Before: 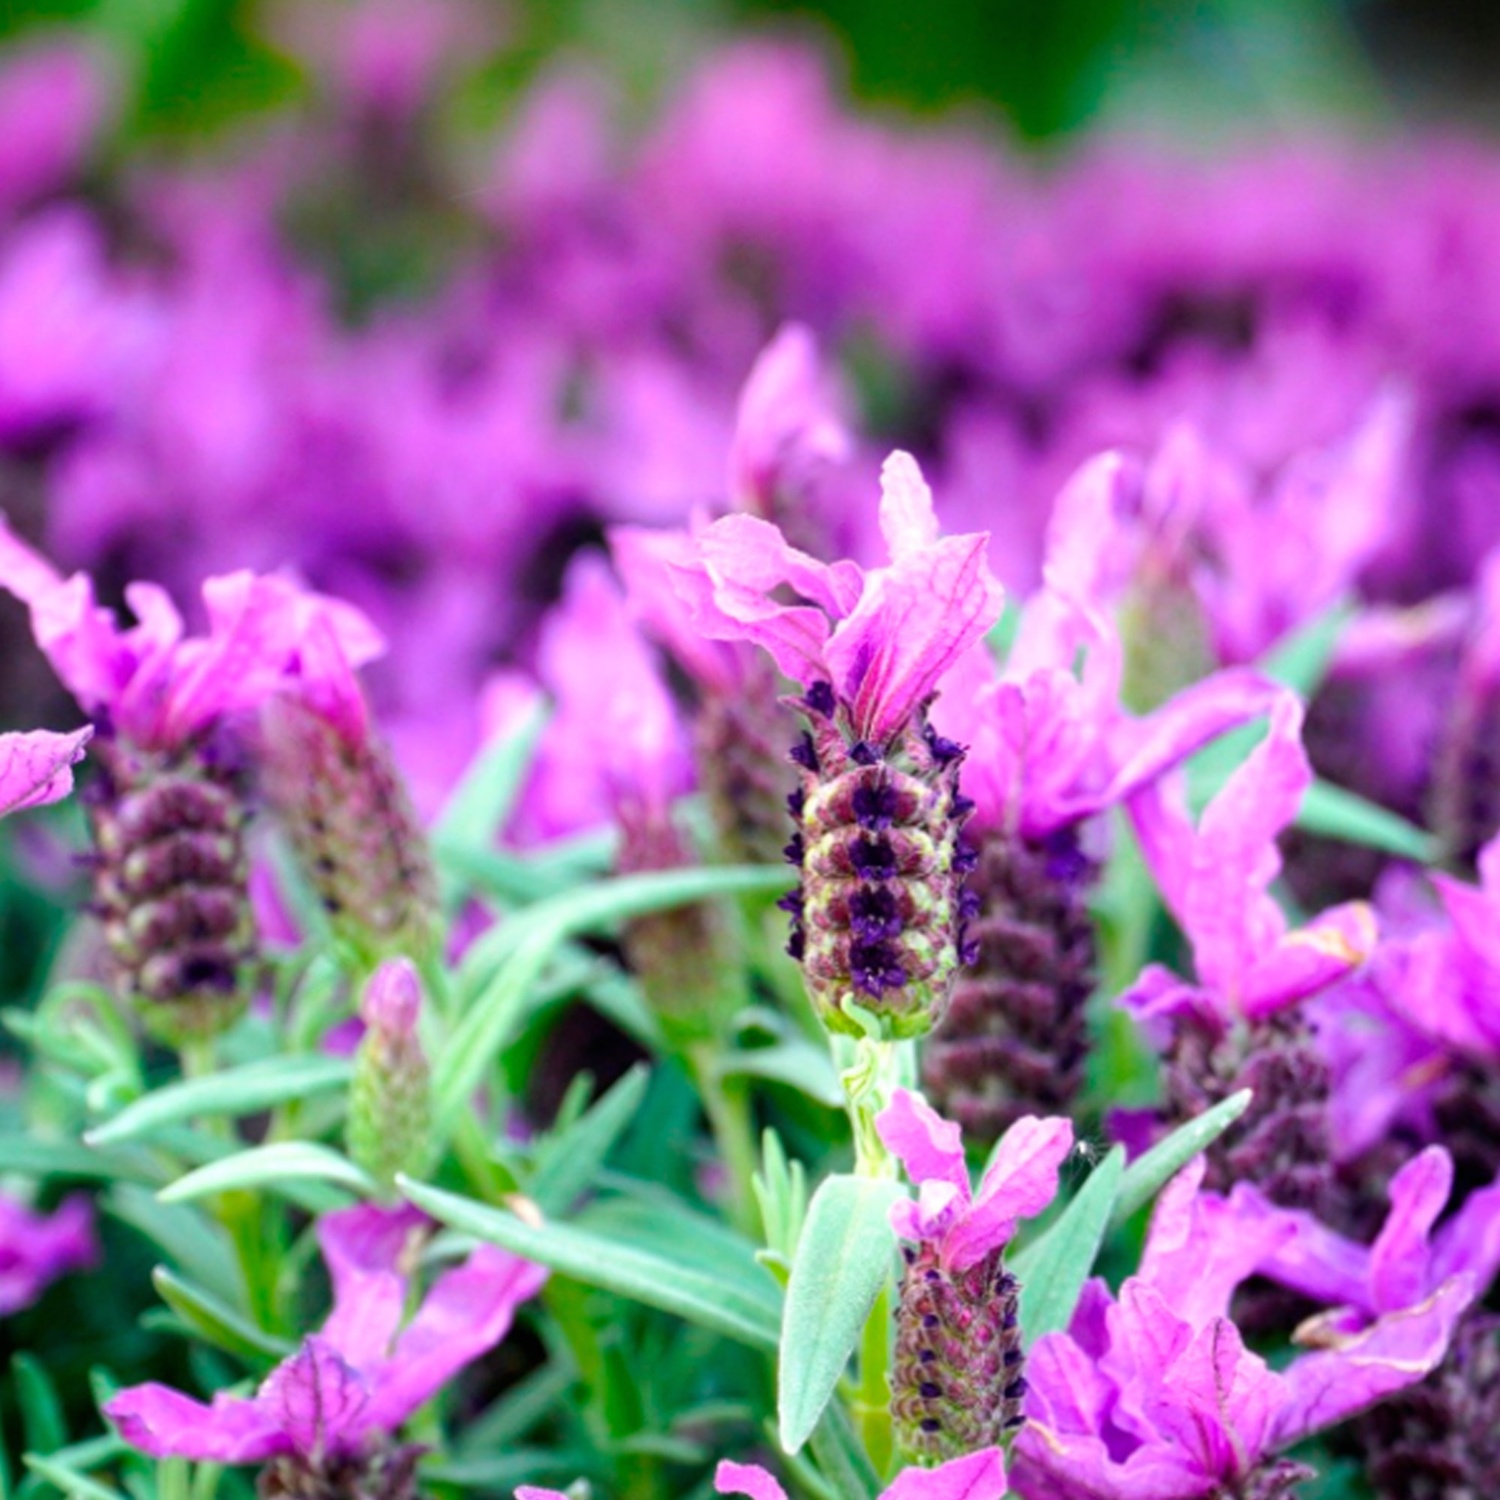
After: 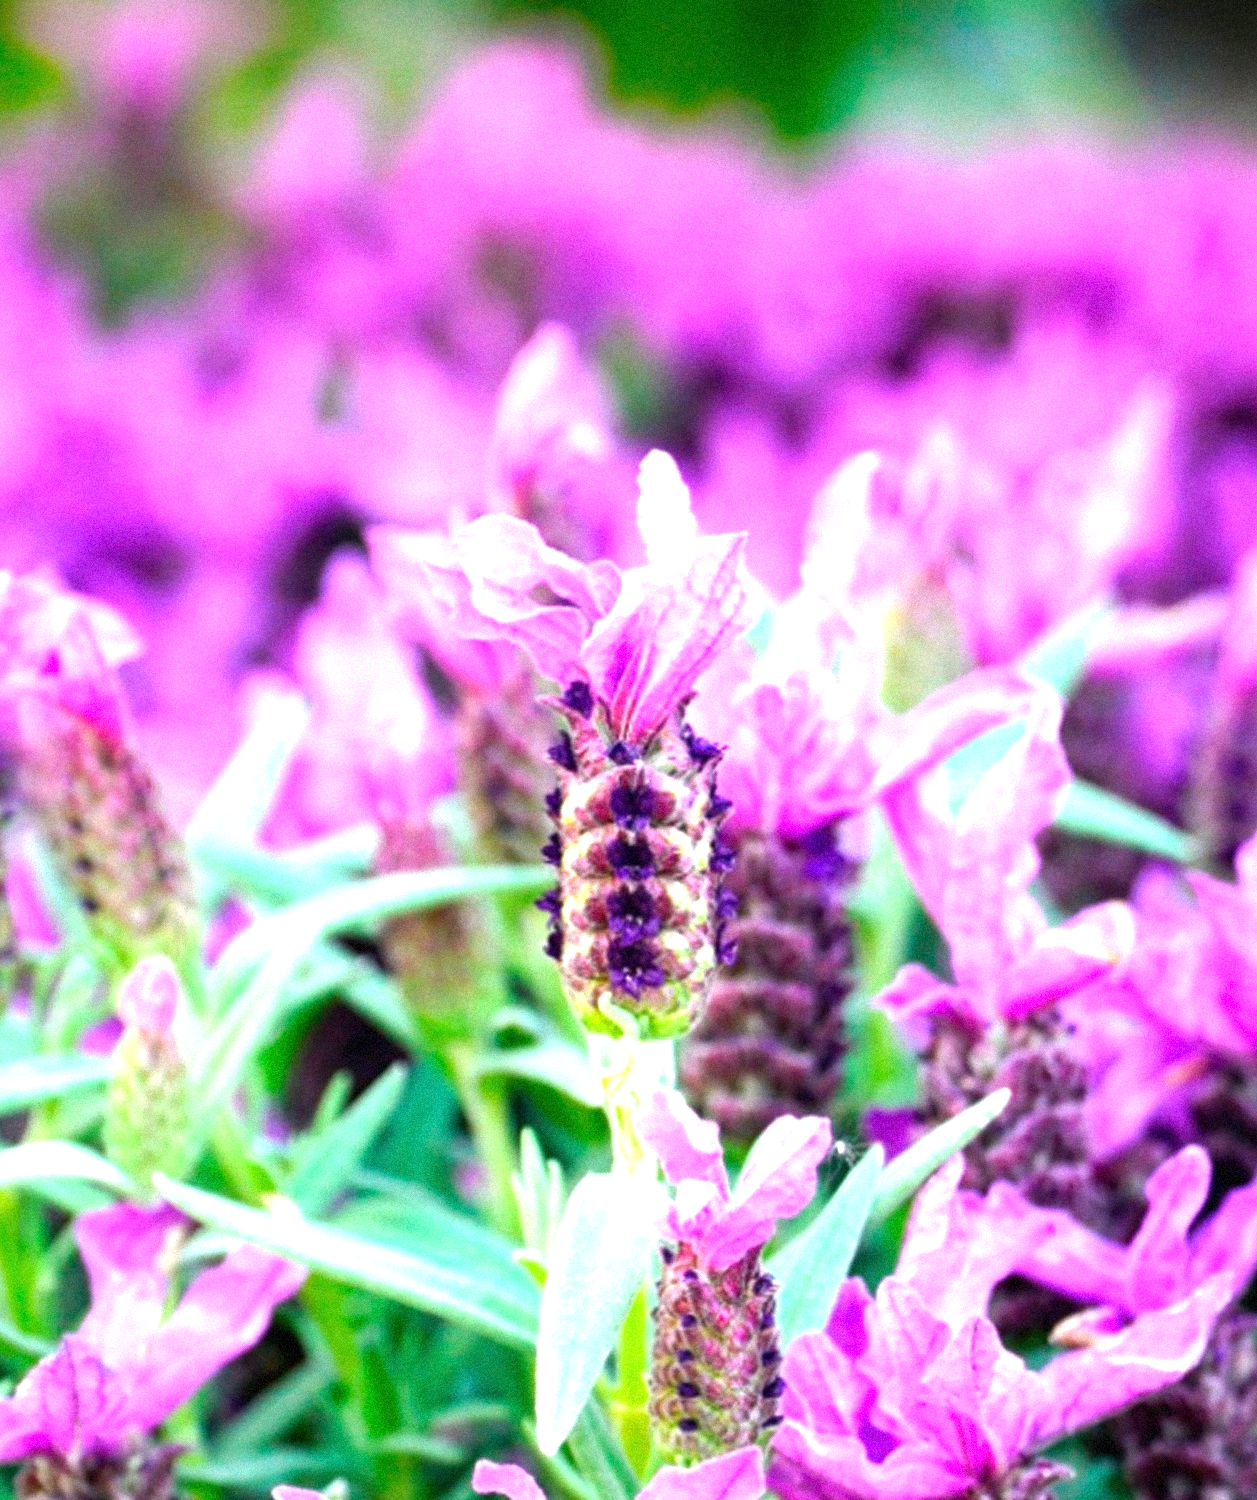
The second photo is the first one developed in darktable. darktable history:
exposure: black level correction 0, exposure 1 EV, compensate exposure bias true, compensate highlight preservation false
grain: mid-tones bias 0%
crop: left 16.145%
